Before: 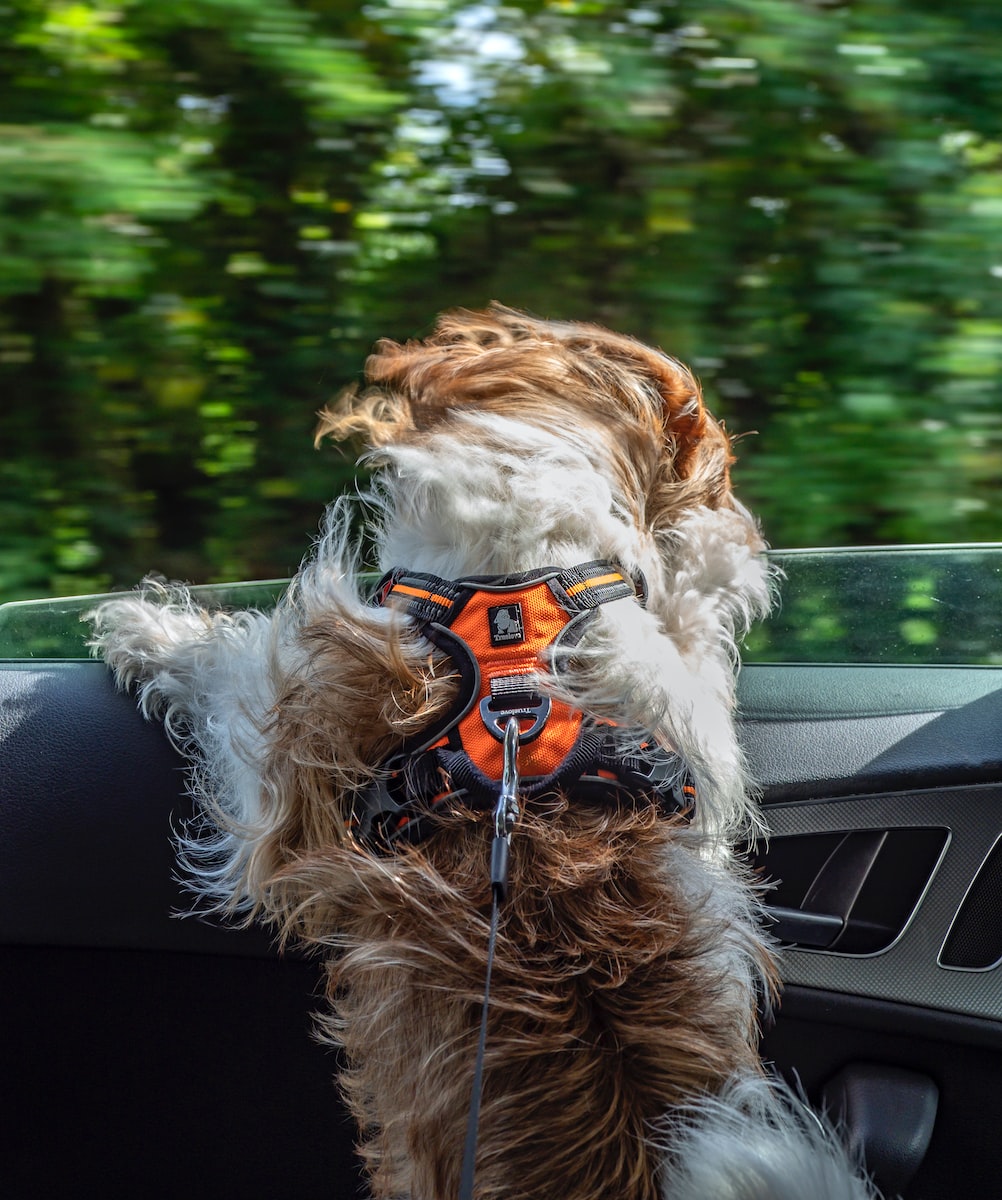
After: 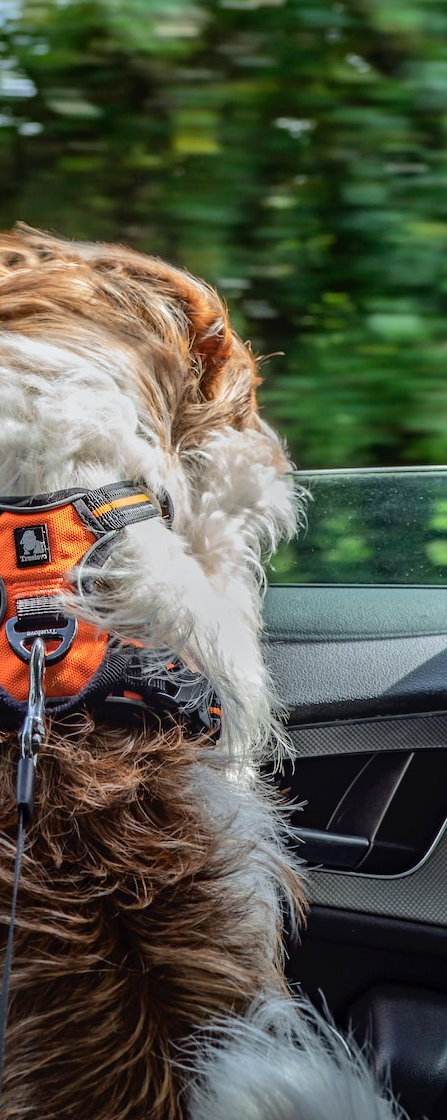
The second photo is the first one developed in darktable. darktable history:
crop: left 47.392%, top 6.646%, right 7.96%
tone curve: curves: ch0 [(0, 0) (0.003, 0.006) (0.011, 0.014) (0.025, 0.024) (0.044, 0.035) (0.069, 0.046) (0.1, 0.074) (0.136, 0.115) (0.177, 0.161) (0.224, 0.226) (0.277, 0.293) (0.335, 0.364) (0.399, 0.441) (0.468, 0.52) (0.543, 0.58) (0.623, 0.657) (0.709, 0.72) (0.801, 0.794) (0.898, 0.883) (1, 1)], color space Lab, independent channels, preserve colors none
